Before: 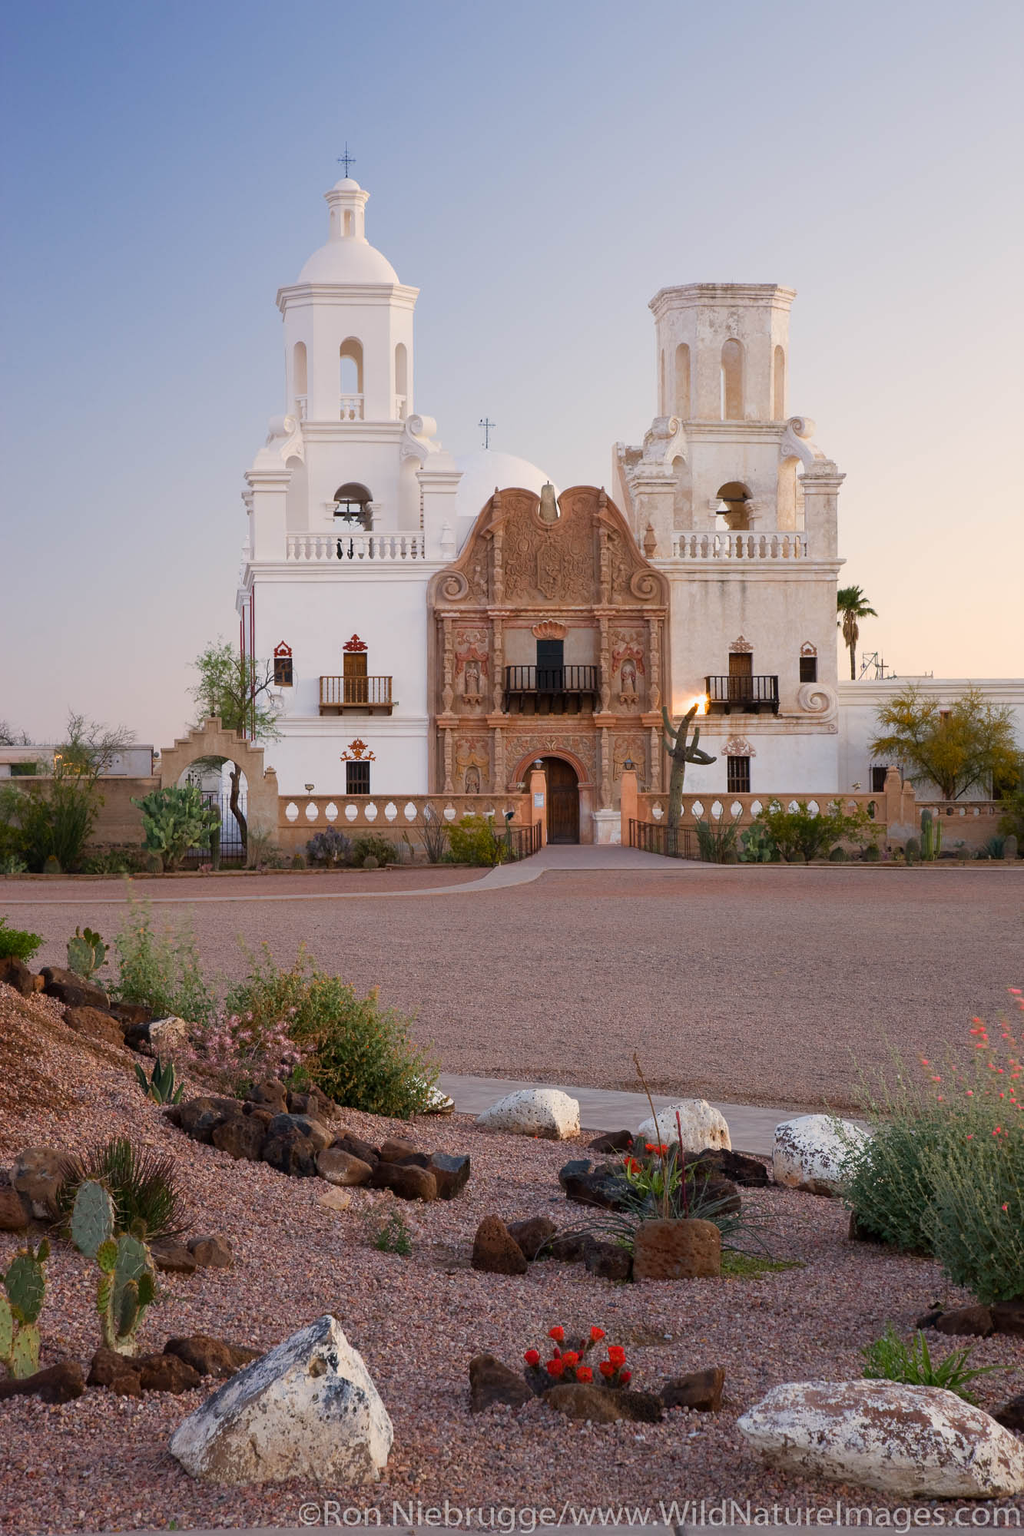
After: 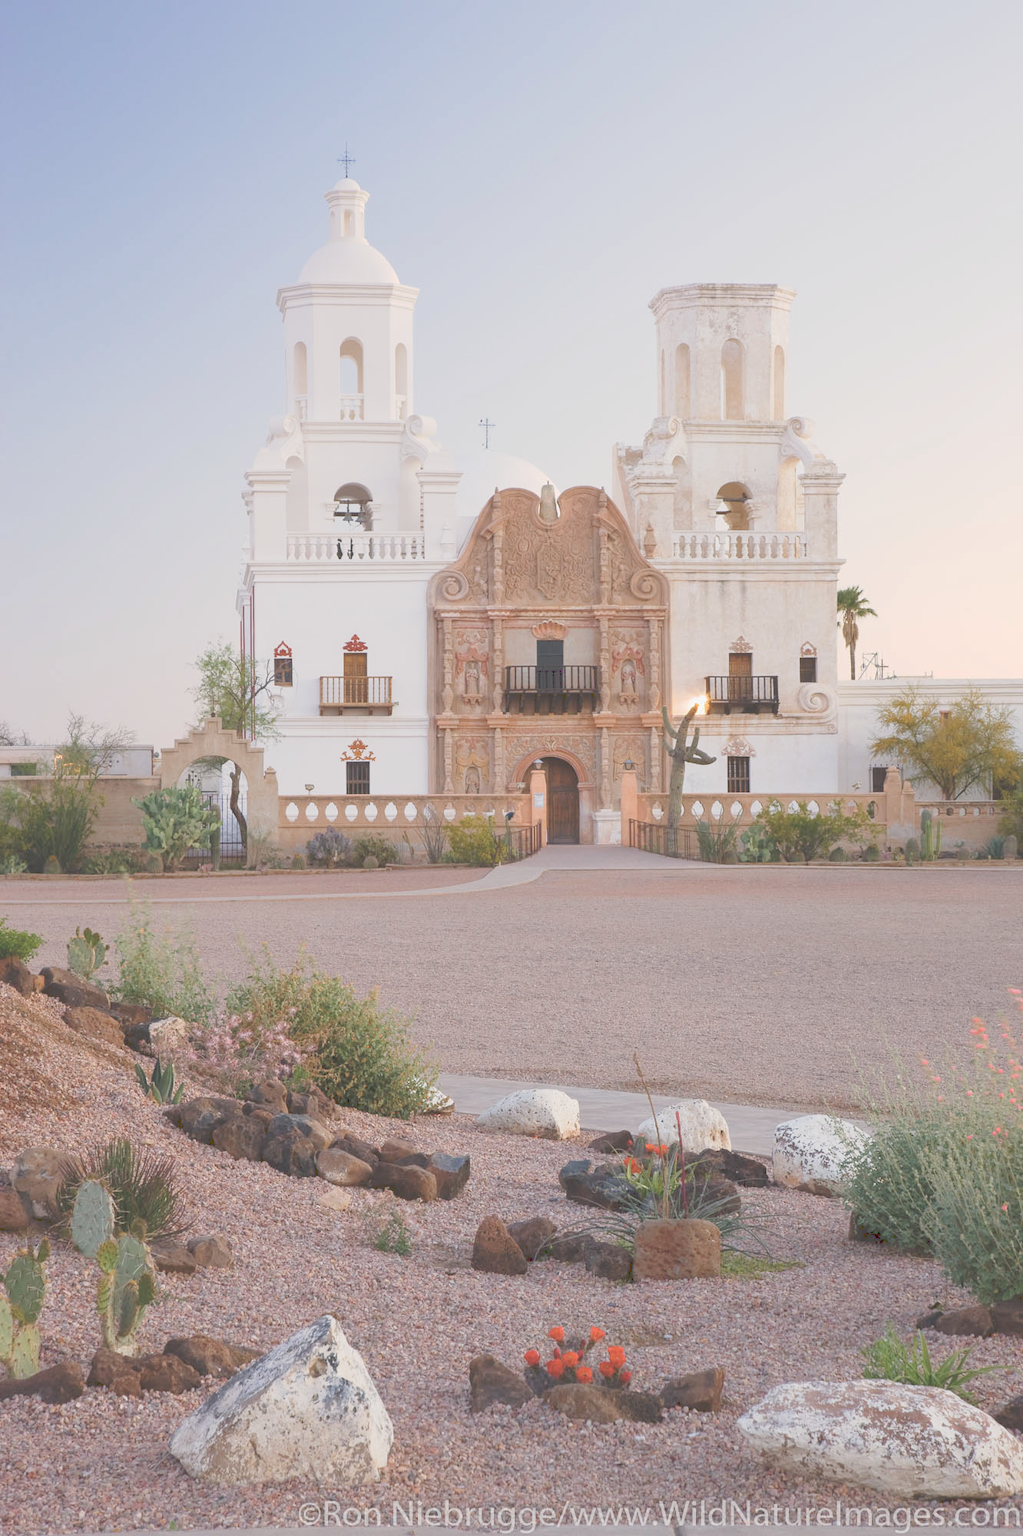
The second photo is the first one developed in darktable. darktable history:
tone curve: curves: ch0 [(0, 0) (0.003, 0.275) (0.011, 0.288) (0.025, 0.309) (0.044, 0.326) (0.069, 0.346) (0.1, 0.37) (0.136, 0.396) (0.177, 0.432) (0.224, 0.473) (0.277, 0.516) (0.335, 0.566) (0.399, 0.611) (0.468, 0.661) (0.543, 0.711) (0.623, 0.761) (0.709, 0.817) (0.801, 0.867) (0.898, 0.911) (1, 1)], preserve colors none
